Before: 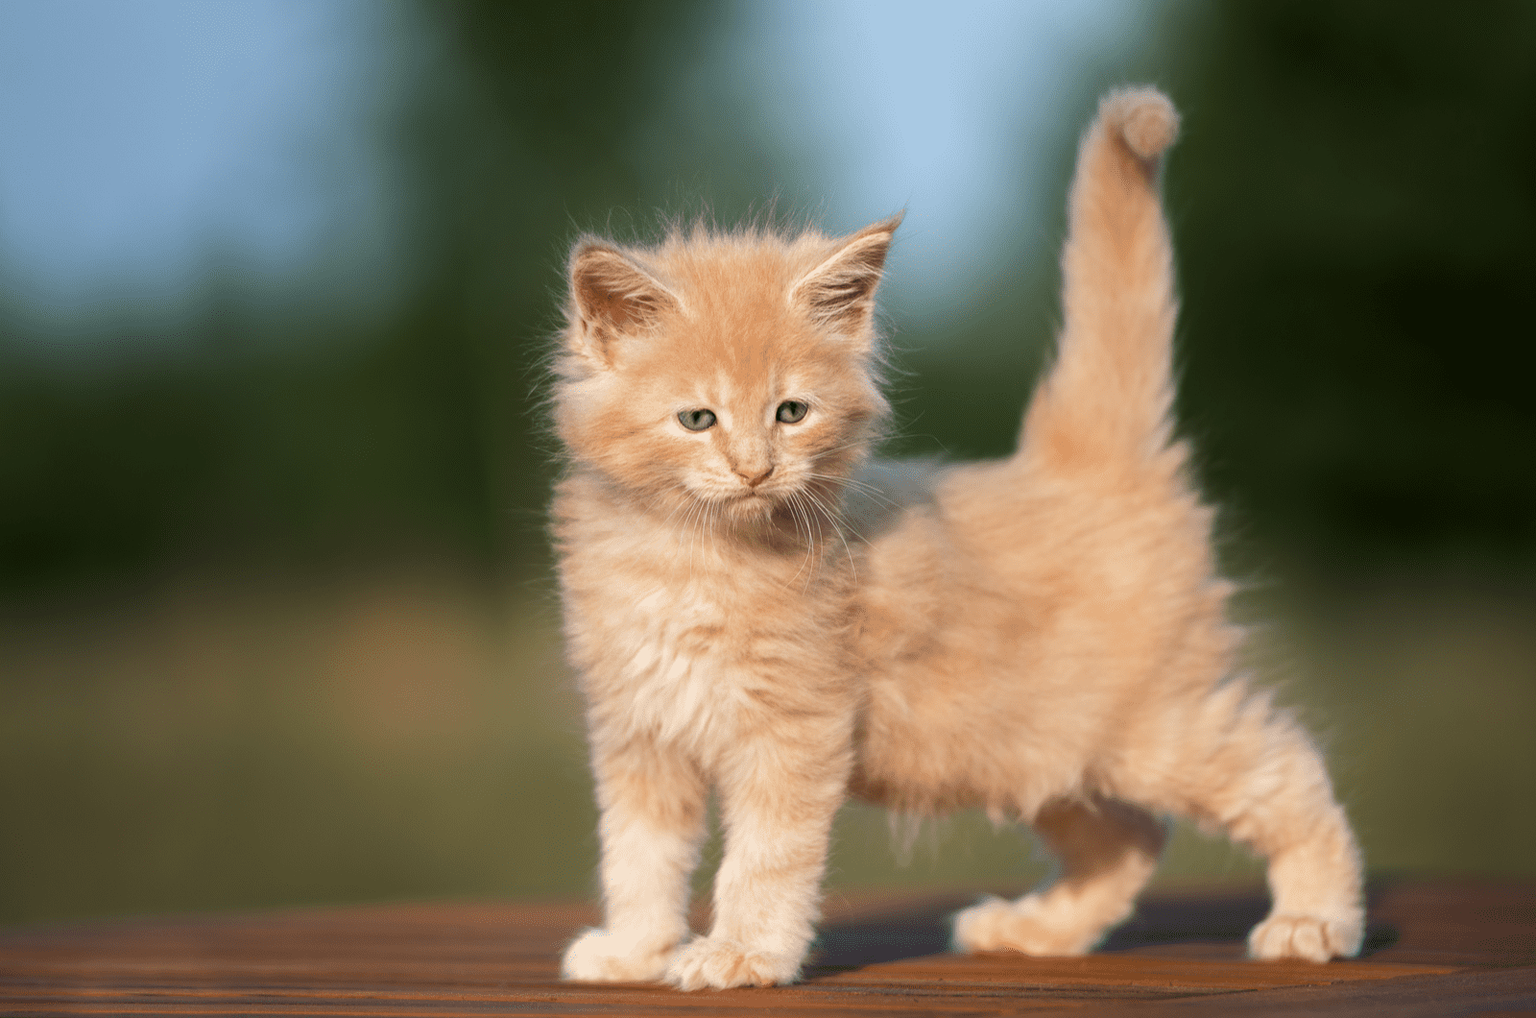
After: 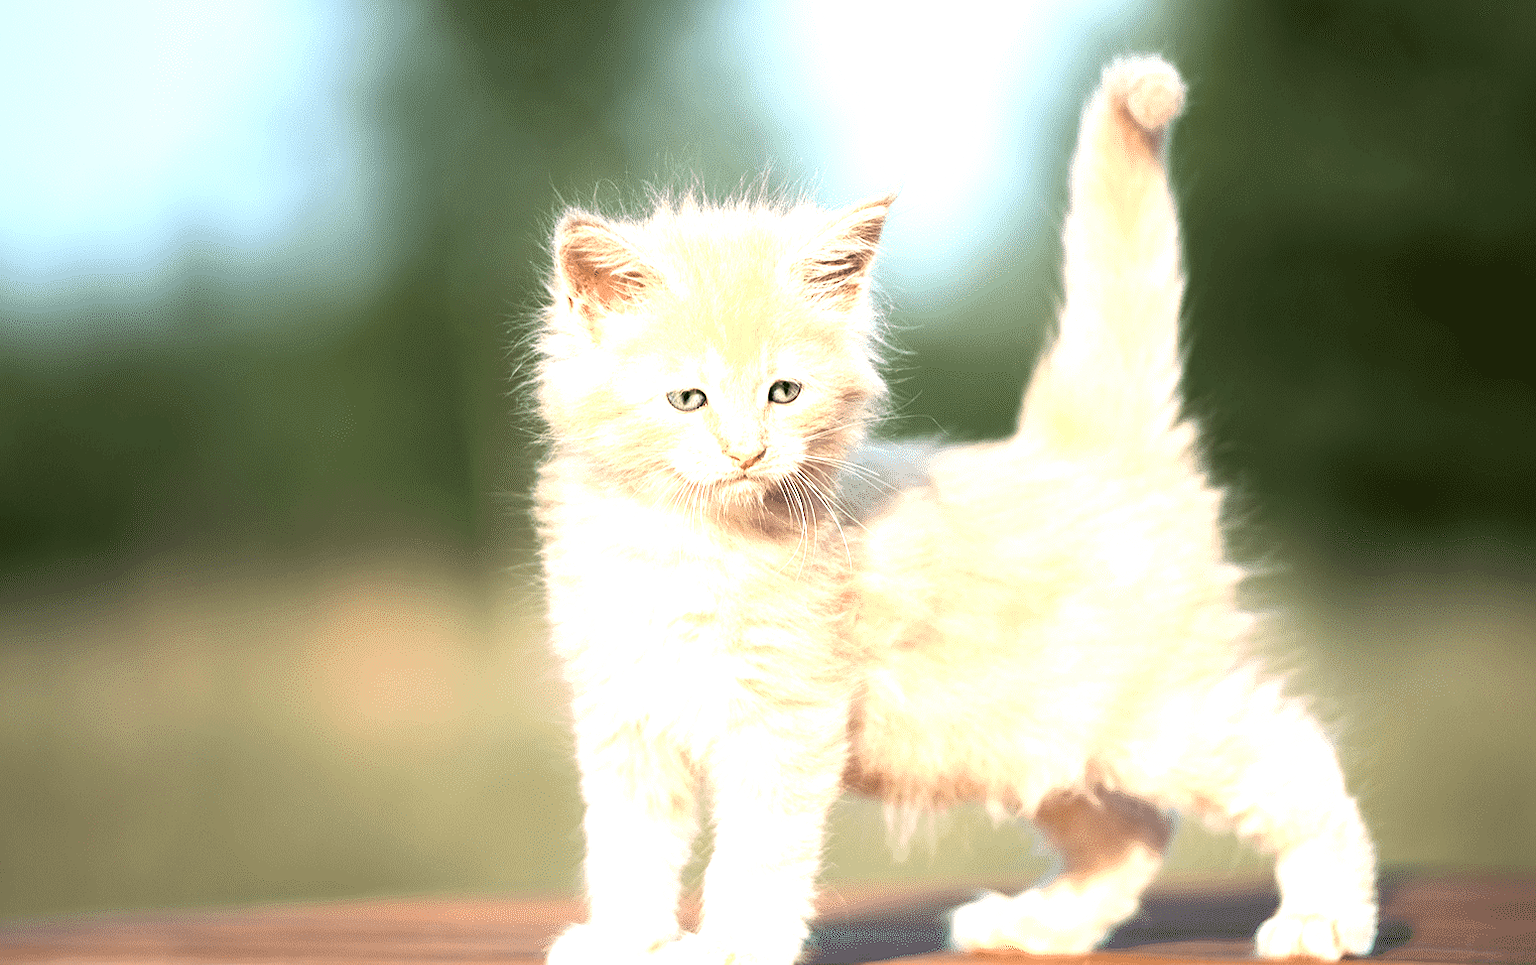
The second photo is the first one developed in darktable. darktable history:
crop: left 2.128%, top 3.25%, right 1.073%, bottom 4.867%
sharpen: on, module defaults
contrast brightness saturation: contrast 0.113, saturation -0.174
exposure: black level correction 0, exposure 1.742 EV, compensate highlight preservation false
